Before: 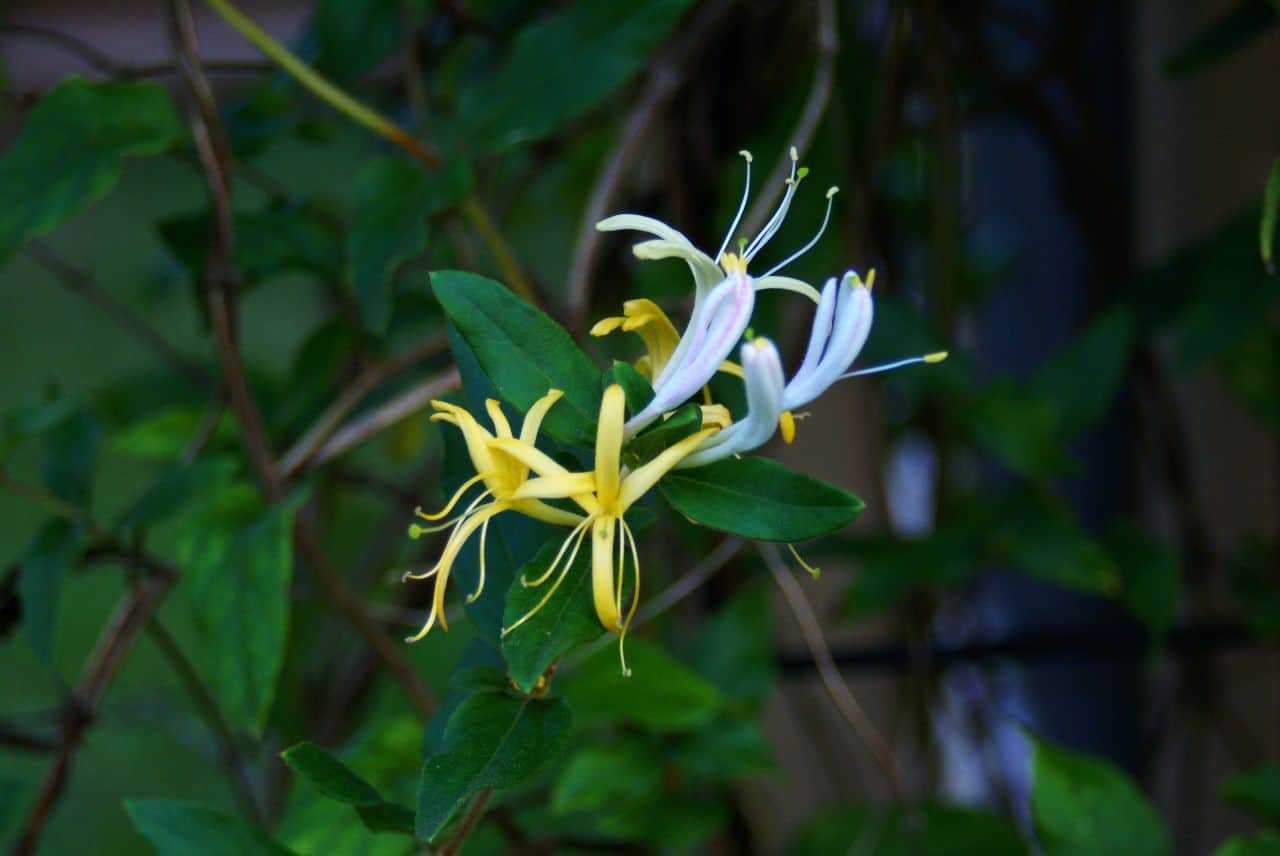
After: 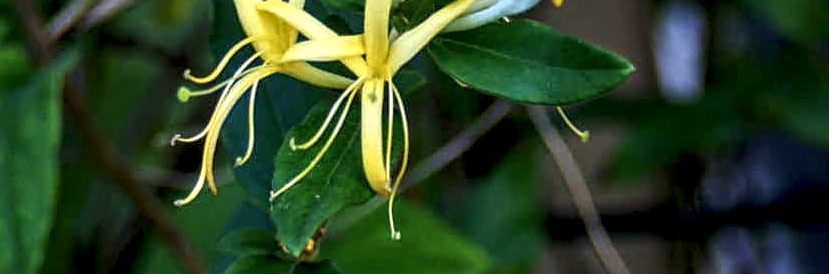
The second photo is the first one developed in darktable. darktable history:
crop: left 18.074%, top 51.091%, right 17.136%, bottom 16.804%
sharpen: on, module defaults
local contrast: highlights 63%, shadows 54%, detail 169%, midtone range 0.51
